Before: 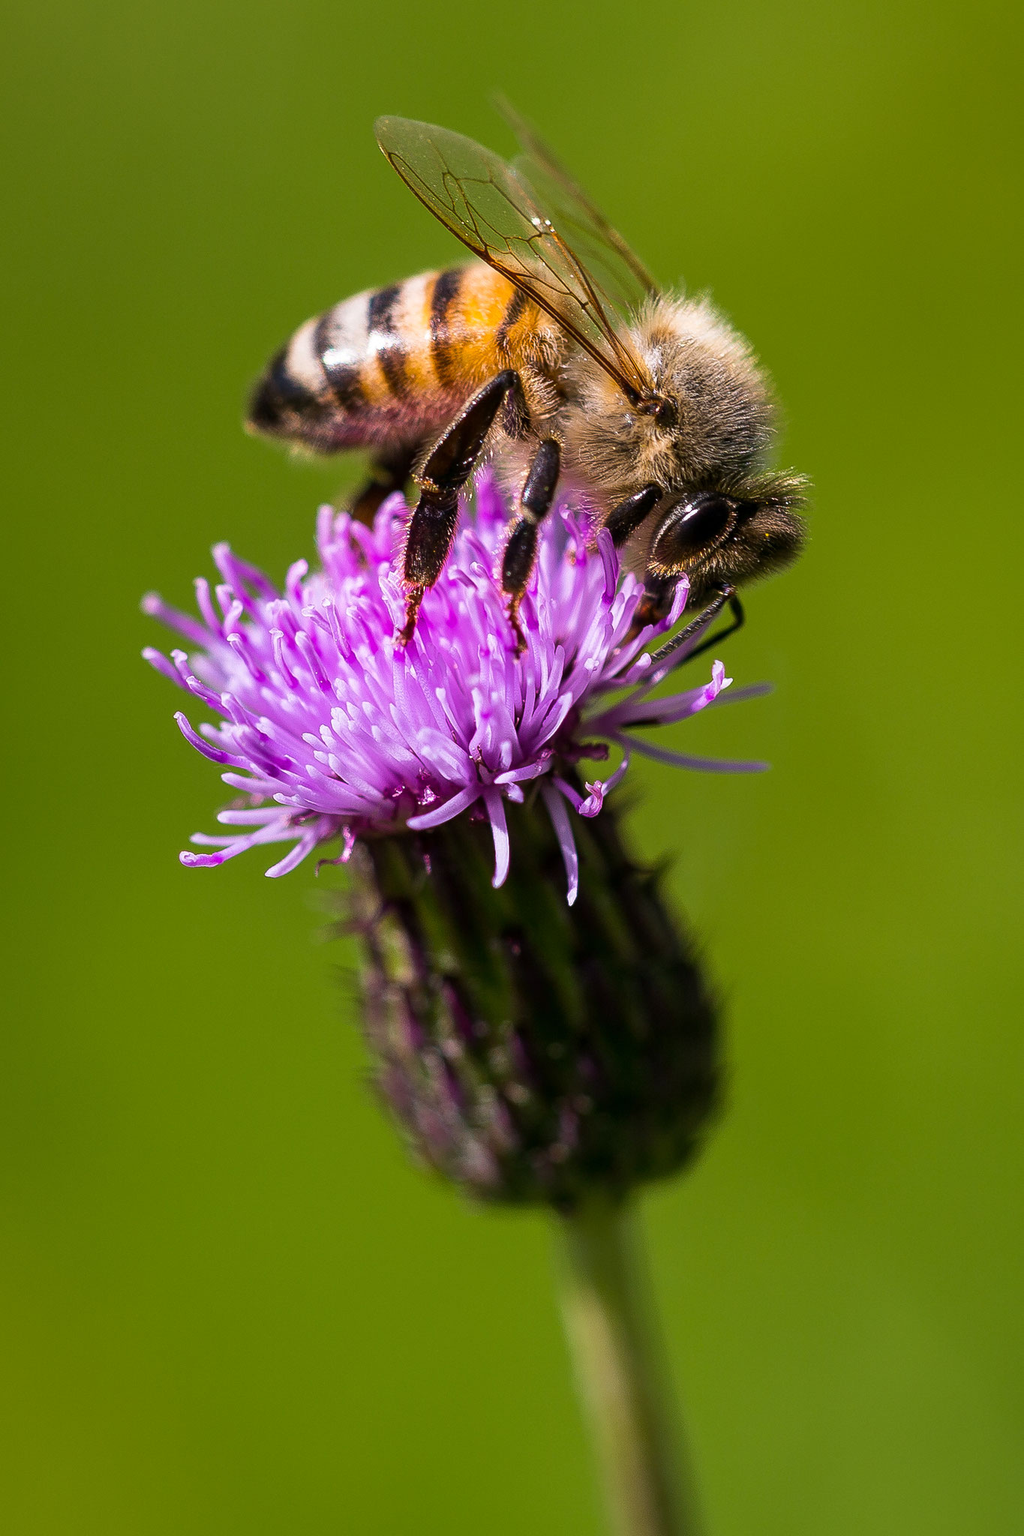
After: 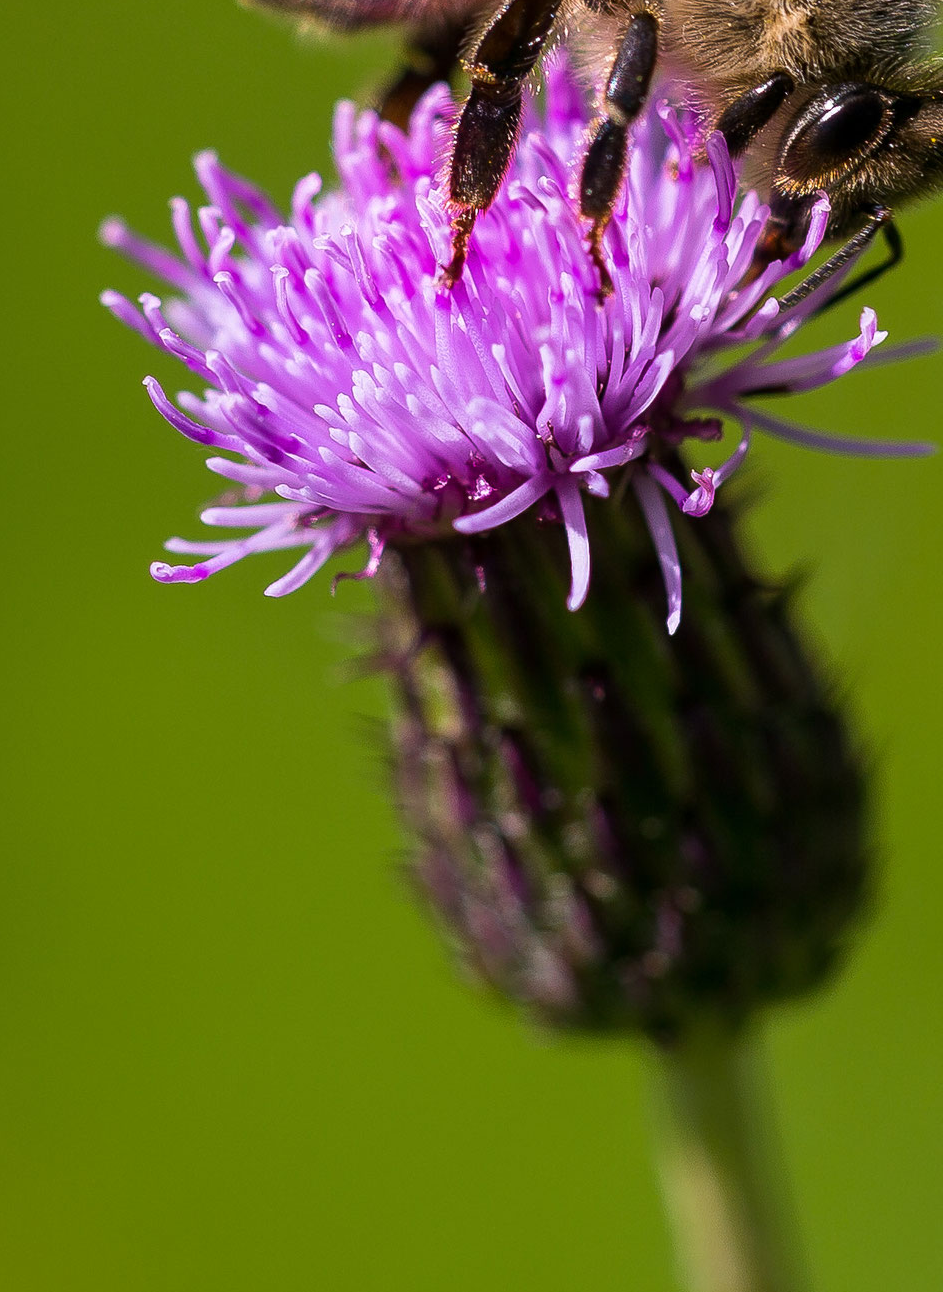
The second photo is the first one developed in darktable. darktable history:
crop: left 6.536%, top 28.018%, right 24.372%, bottom 8.873%
